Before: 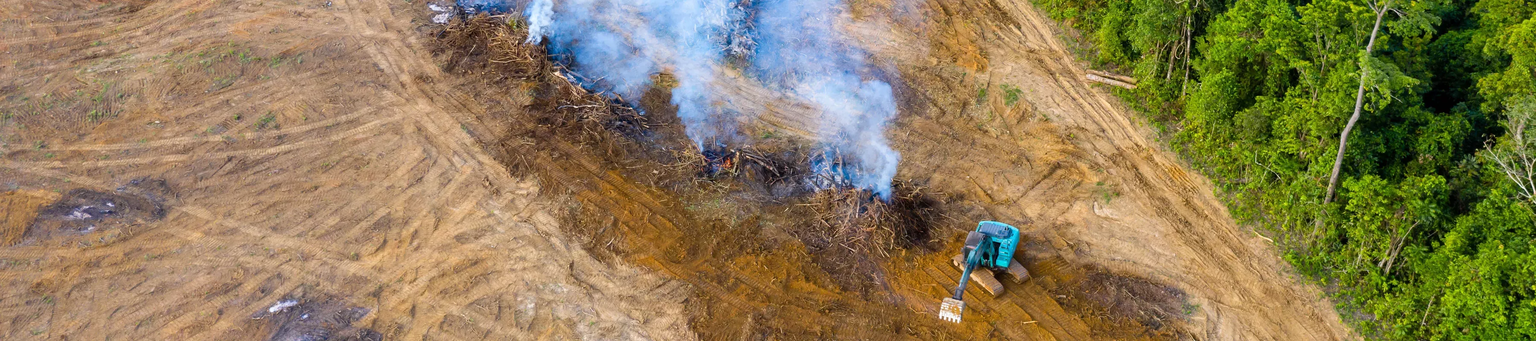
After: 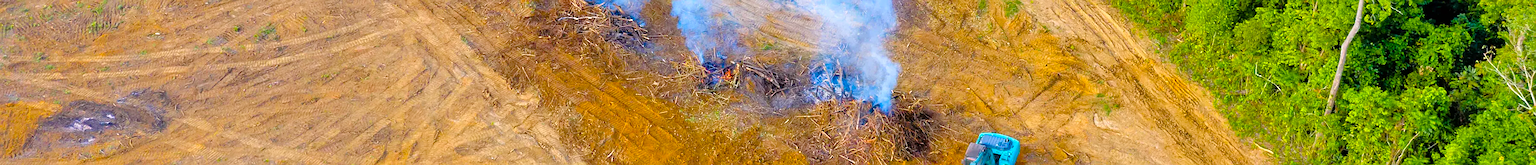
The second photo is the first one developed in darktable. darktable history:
crop and rotate: top 26.222%, bottom 25.035%
color balance rgb: perceptual saturation grading › global saturation 50.736%, perceptual brilliance grading › mid-tones 10.522%, perceptual brilliance grading › shadows 14.184%
sharpen: on, module defaults
tone equalizer: -7 EV 0.158 EV, -6 EV 0.588 EV, -5 EV 1.17 EV, -4 EV 1.32 EV, -3 EV 1.18 EV, -2 EV 0.6 EV, -1 EV 0.149 EV
